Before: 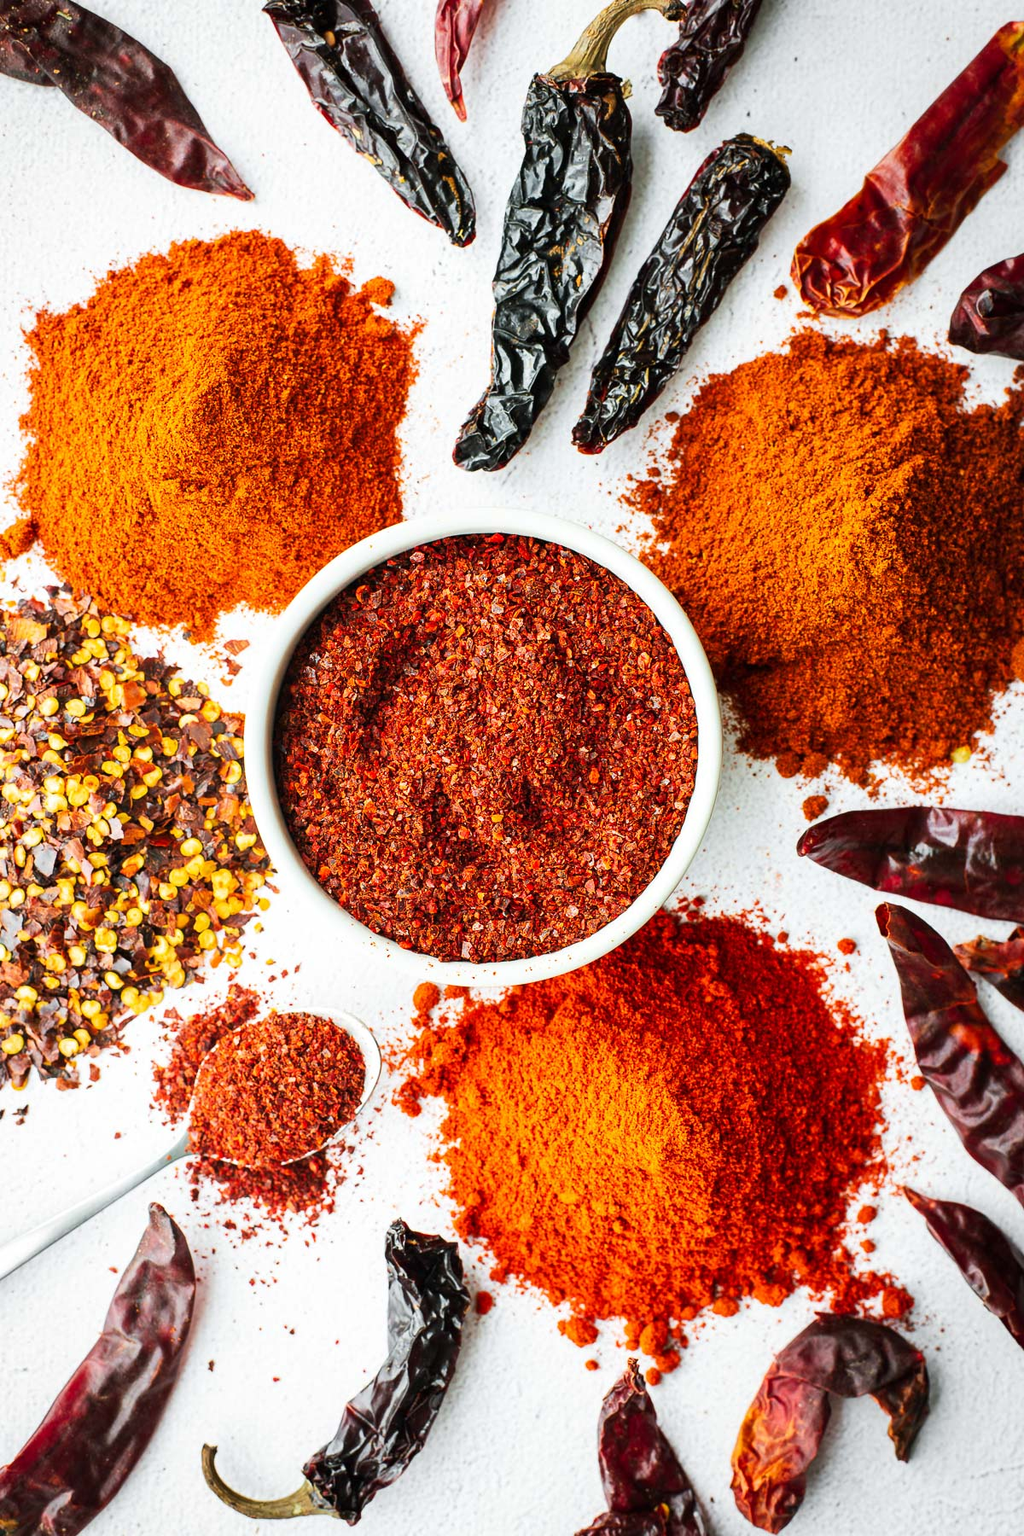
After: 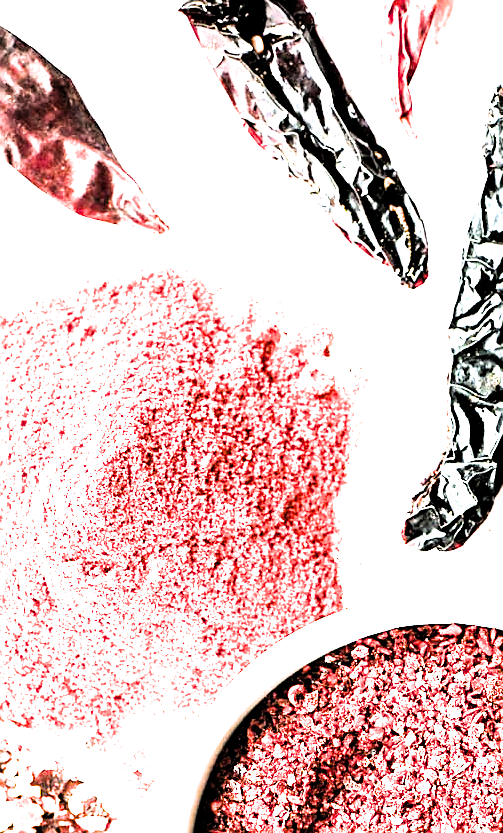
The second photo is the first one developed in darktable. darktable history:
filmic rgb: black relative exposure -3.72 EV, white relative exposure 2.77 EV, dynamic range scaling -5.32%, hardness 3.03
sharpen: on, module defaults
exposure: black level correction 0, exposure 1.9 EV, compensate highlight preservation false
tone equalizer: -8 EV -0.75 EV, -7 EV -0.7 EV, -6 EV -0.6 EV, -5 EV -0.4 EV, -3 EV 0.4 EV, -2 EV 0.6 EV, -1 EV 0.7 EV, +0 EV 0.75 EV, edges refinement/feathering 500, mask exposure compensation -1.57 EV, preserve details no
crop and rotate: left 10.817%, top 0.062%, right 47.194%, bottom 53.626%
